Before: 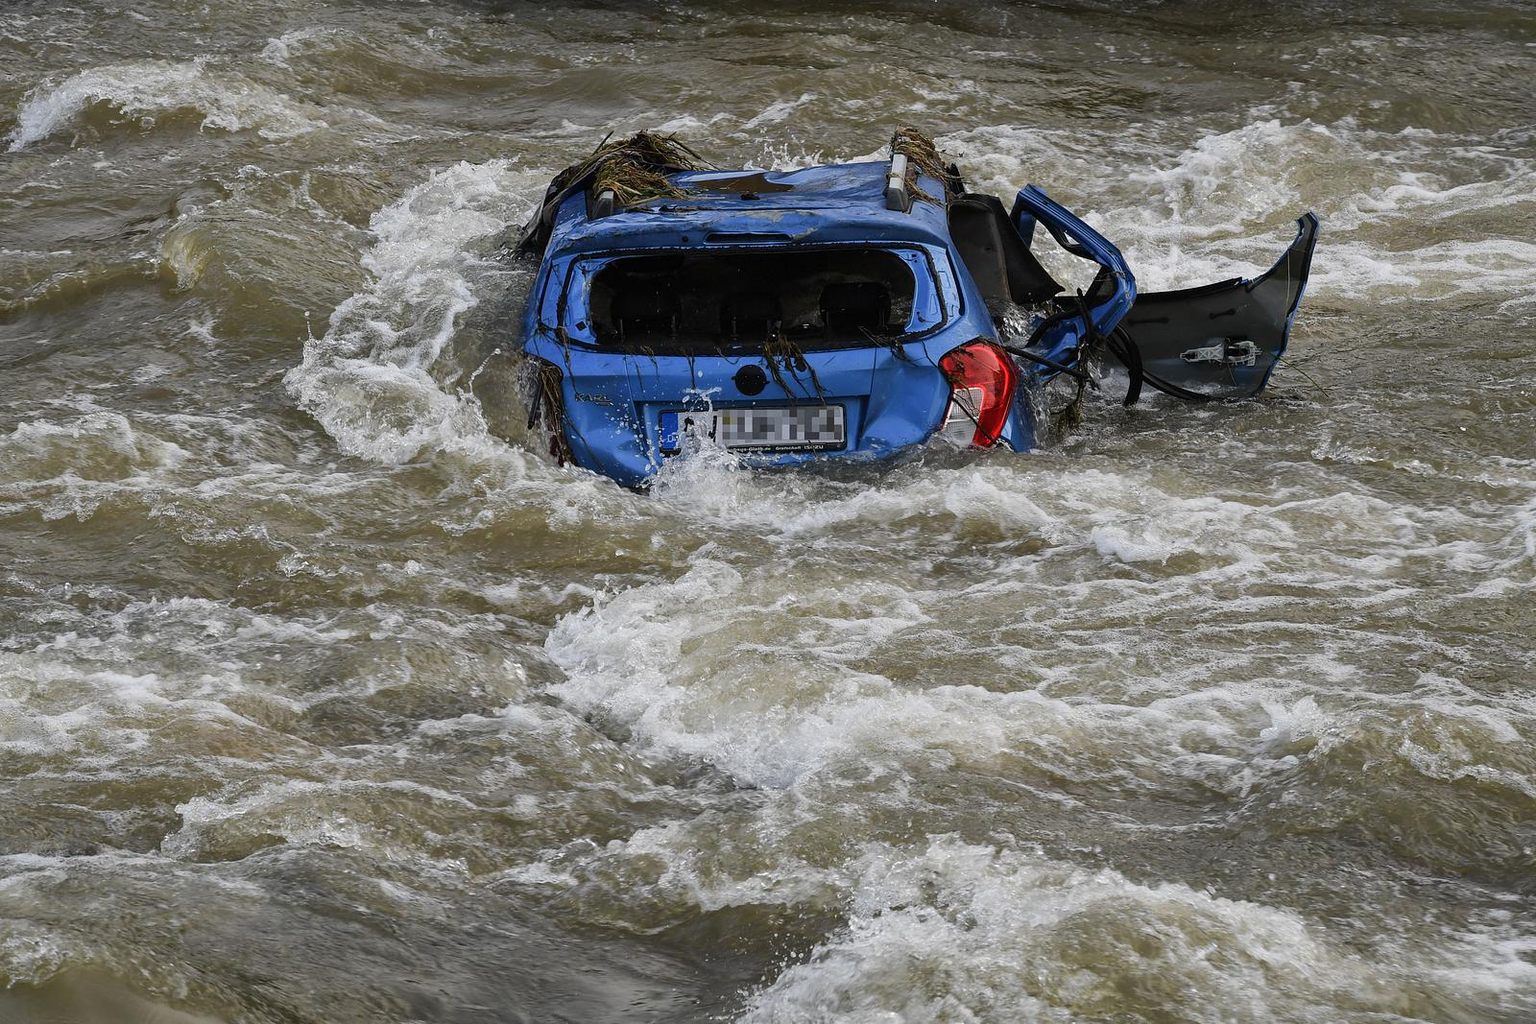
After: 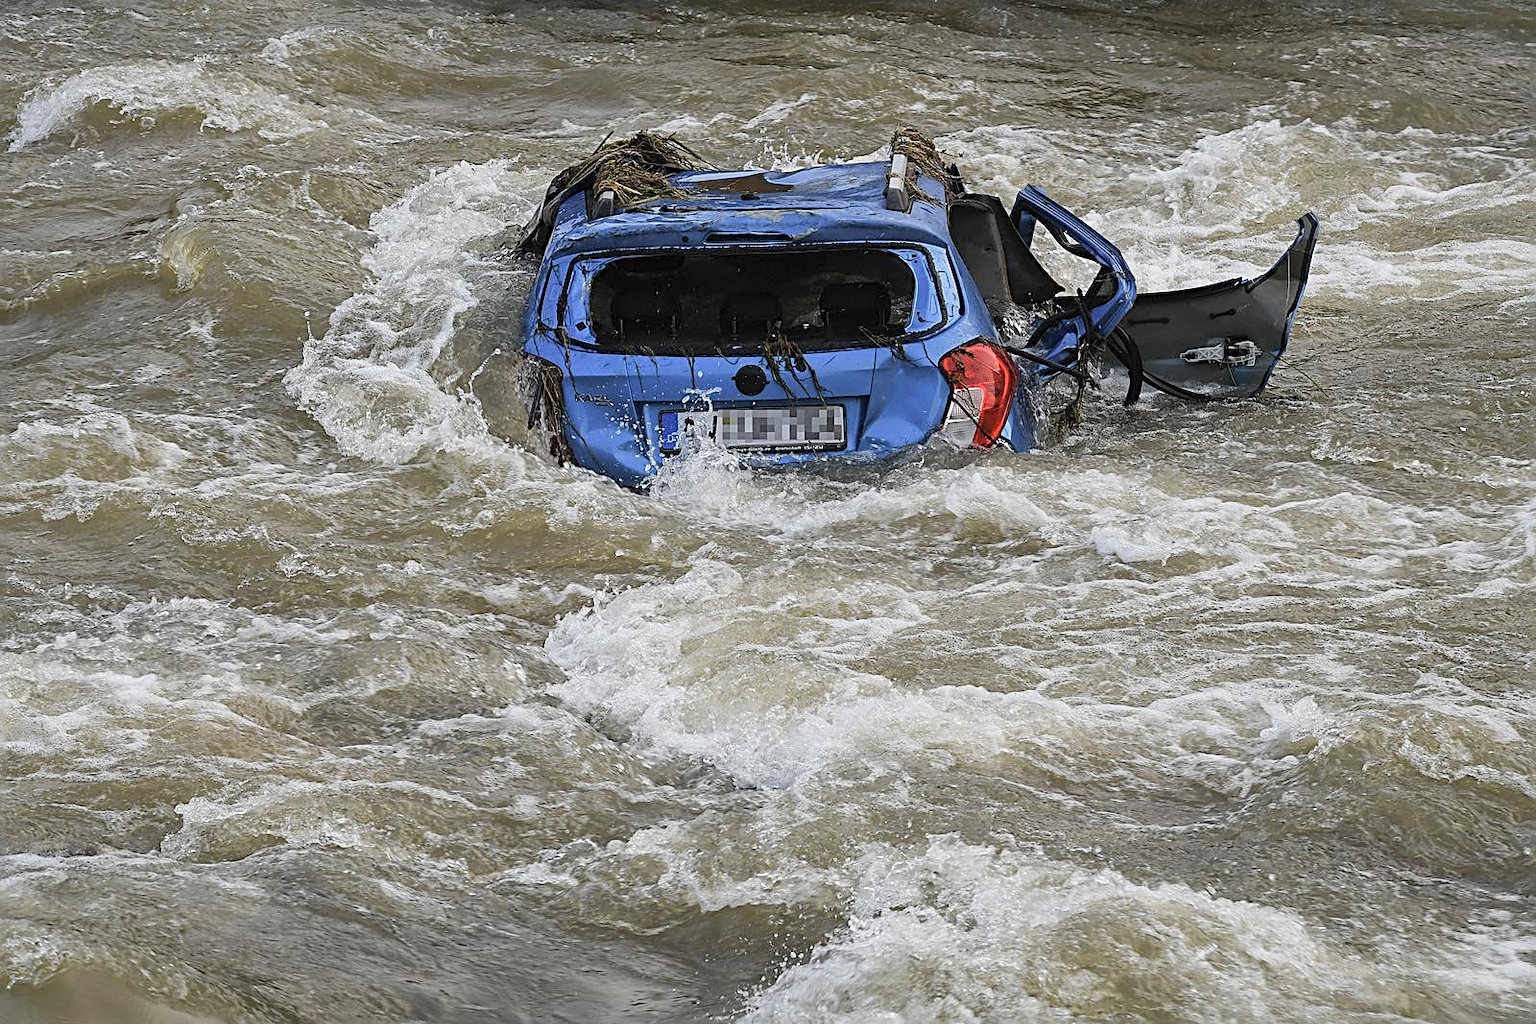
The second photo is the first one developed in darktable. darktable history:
contrast brightness saturation: brightness 0.155
sharpen: radius 2.537, amount 0.621
tone equalizer: on, module defaults
